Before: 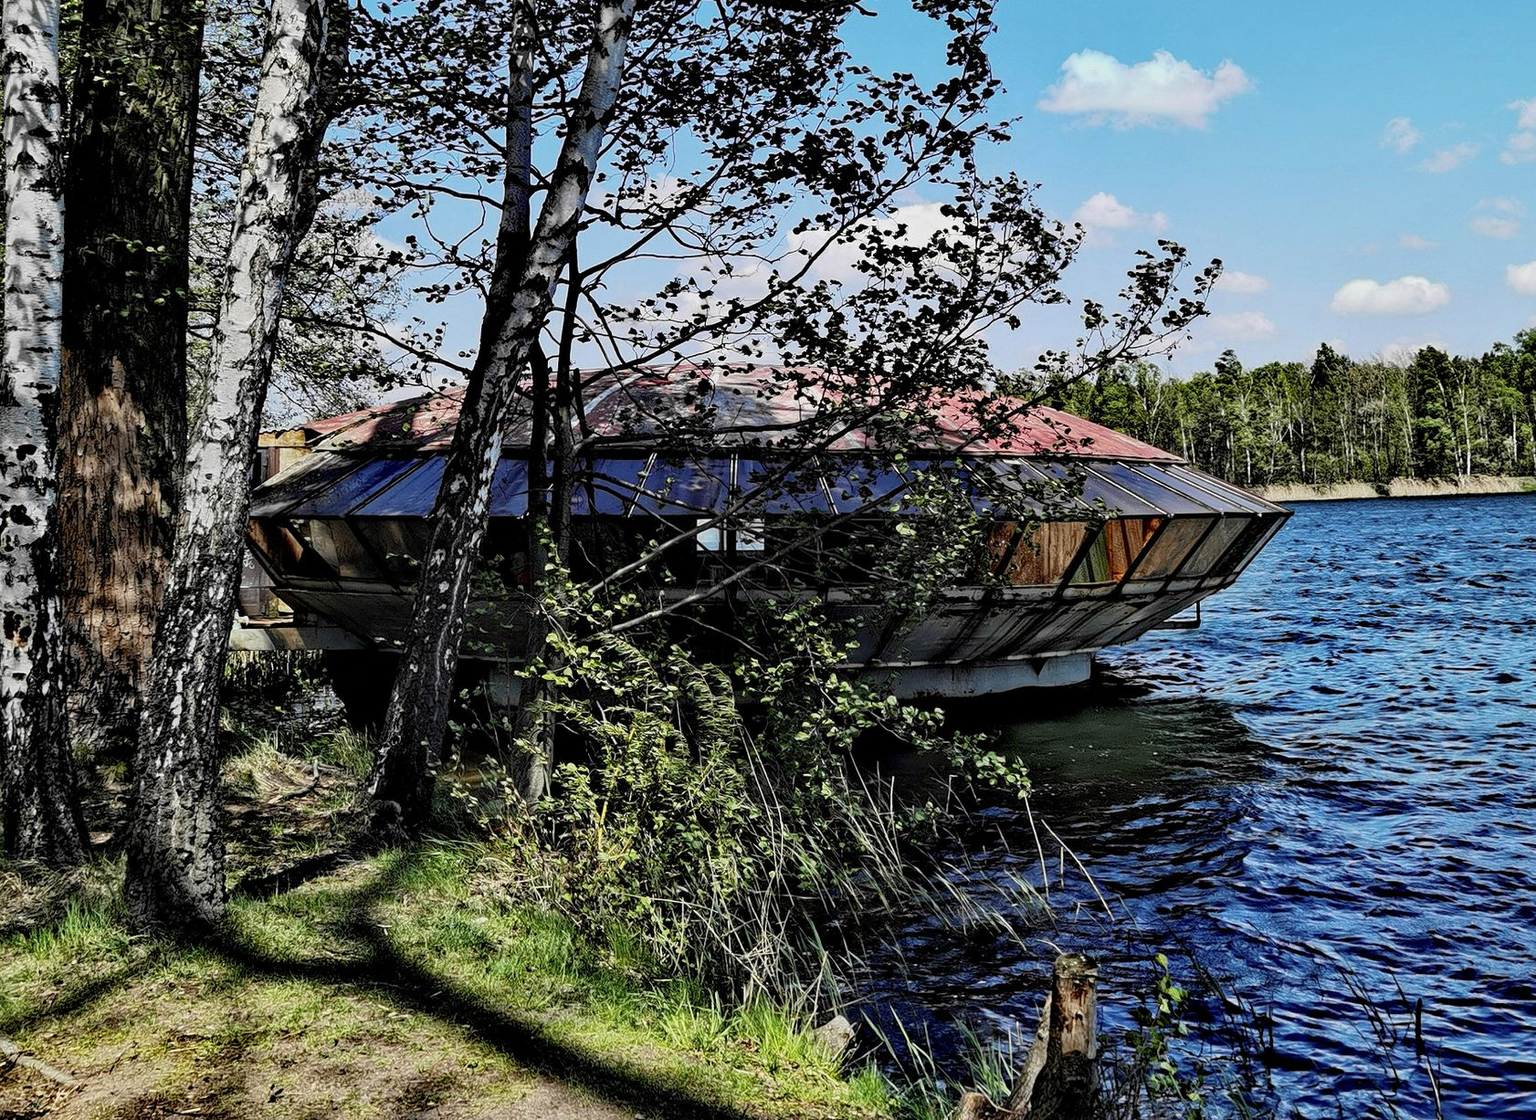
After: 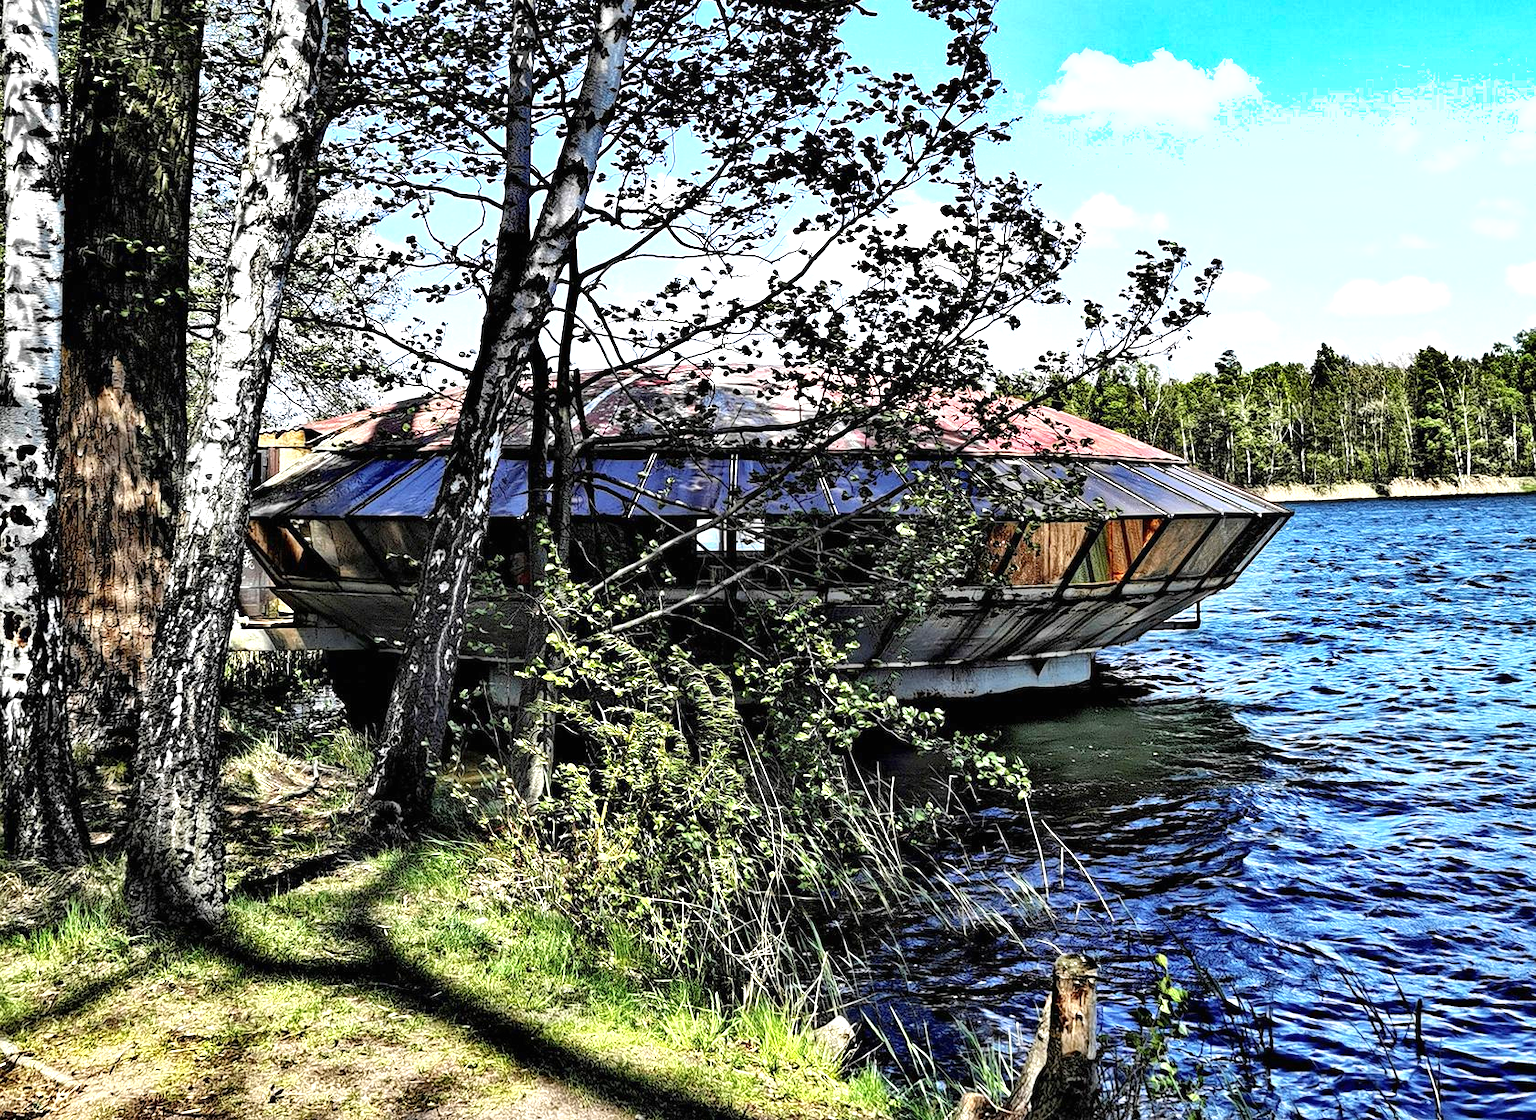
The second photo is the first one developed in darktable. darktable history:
exposure: black level correction 0, exposure 1.095 EV, compensate highlight preservation false
shadows and highlights: low approximation 0.01, soften with gaussian
